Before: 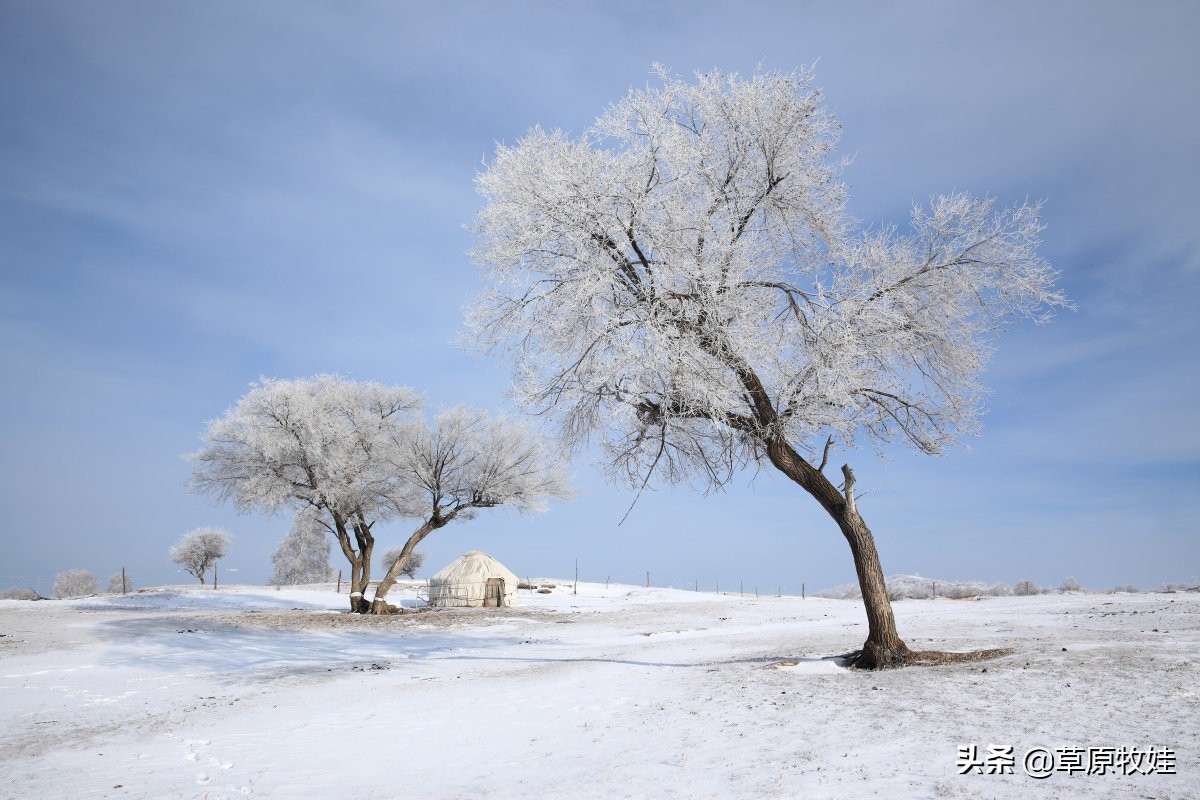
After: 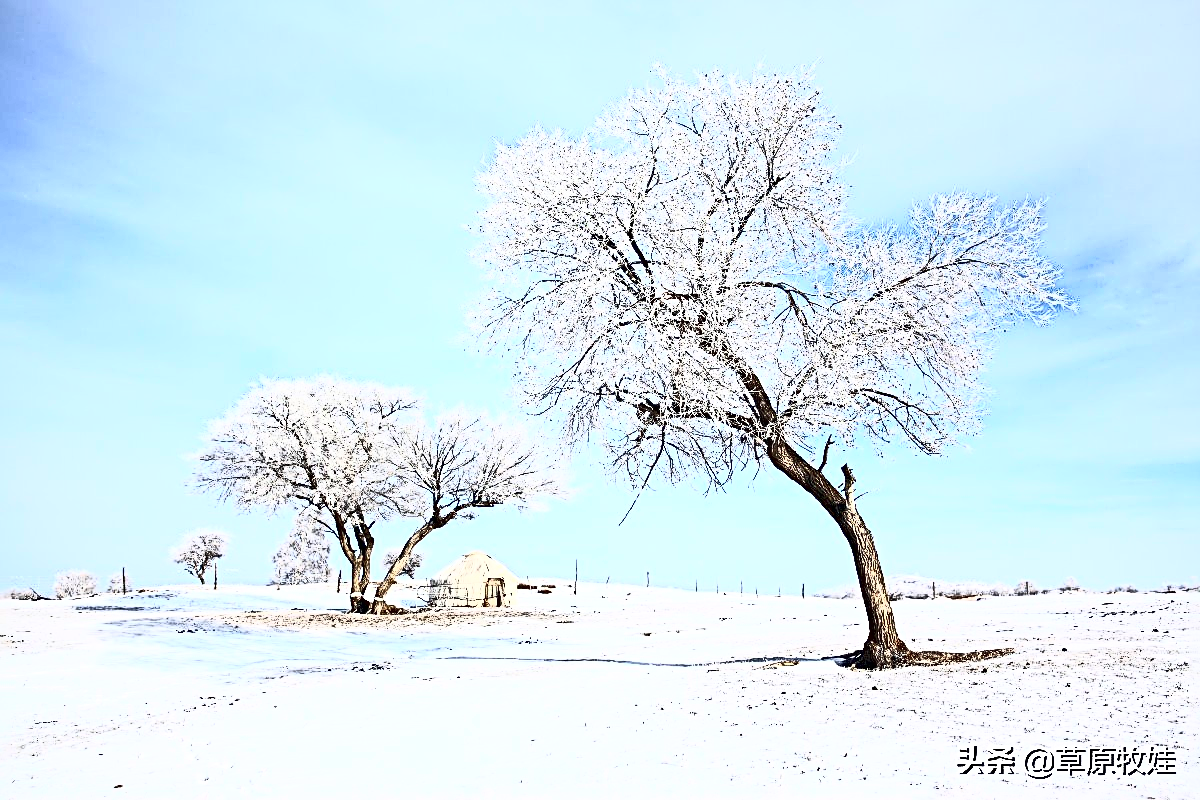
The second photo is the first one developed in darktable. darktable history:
contrast brightness saturation: contrast 0.838, brightness 0.584, saturation 0.6
sharpen: radius 4.022, amount 1.986
